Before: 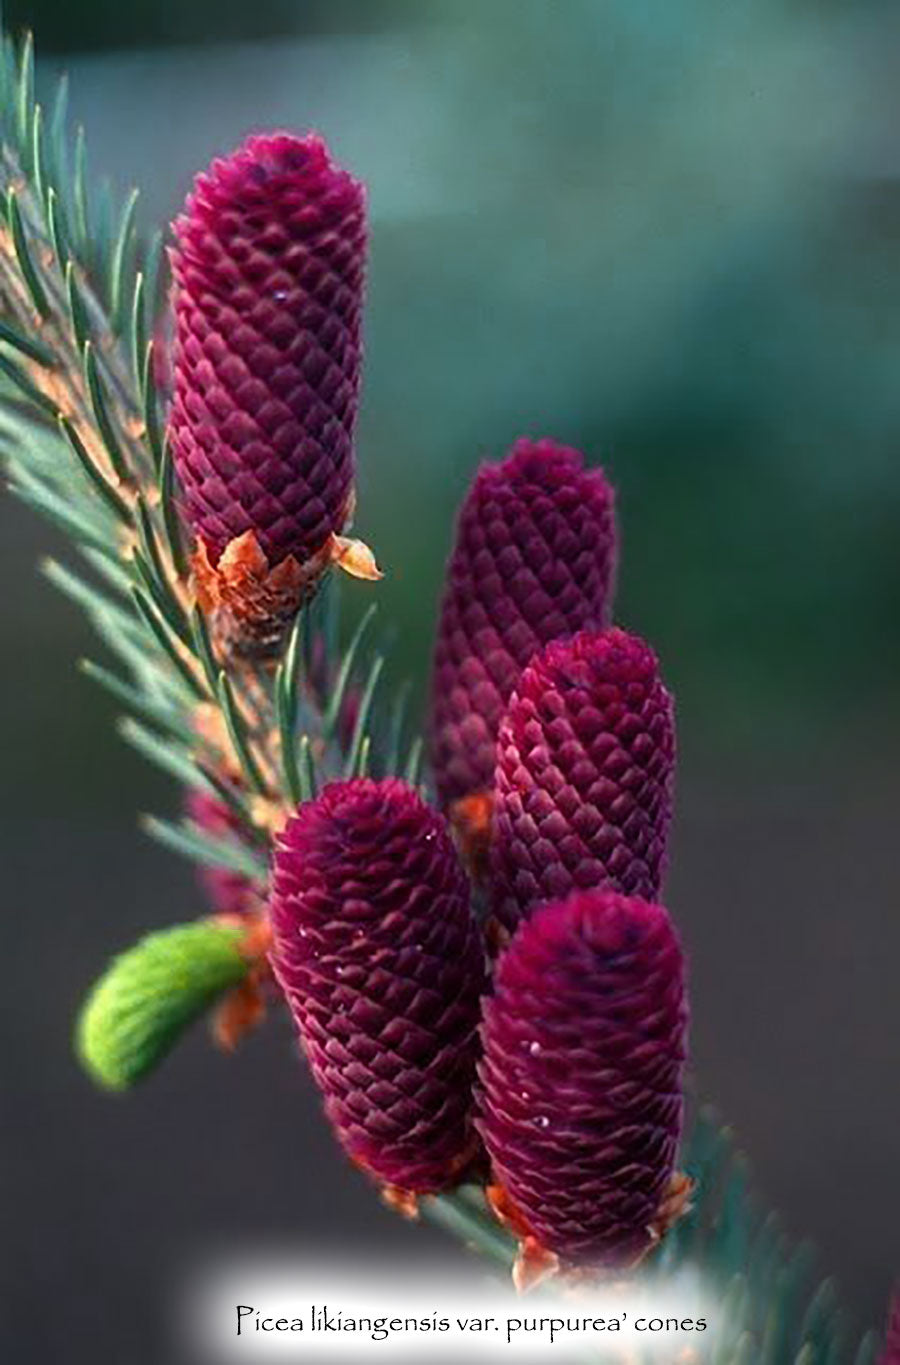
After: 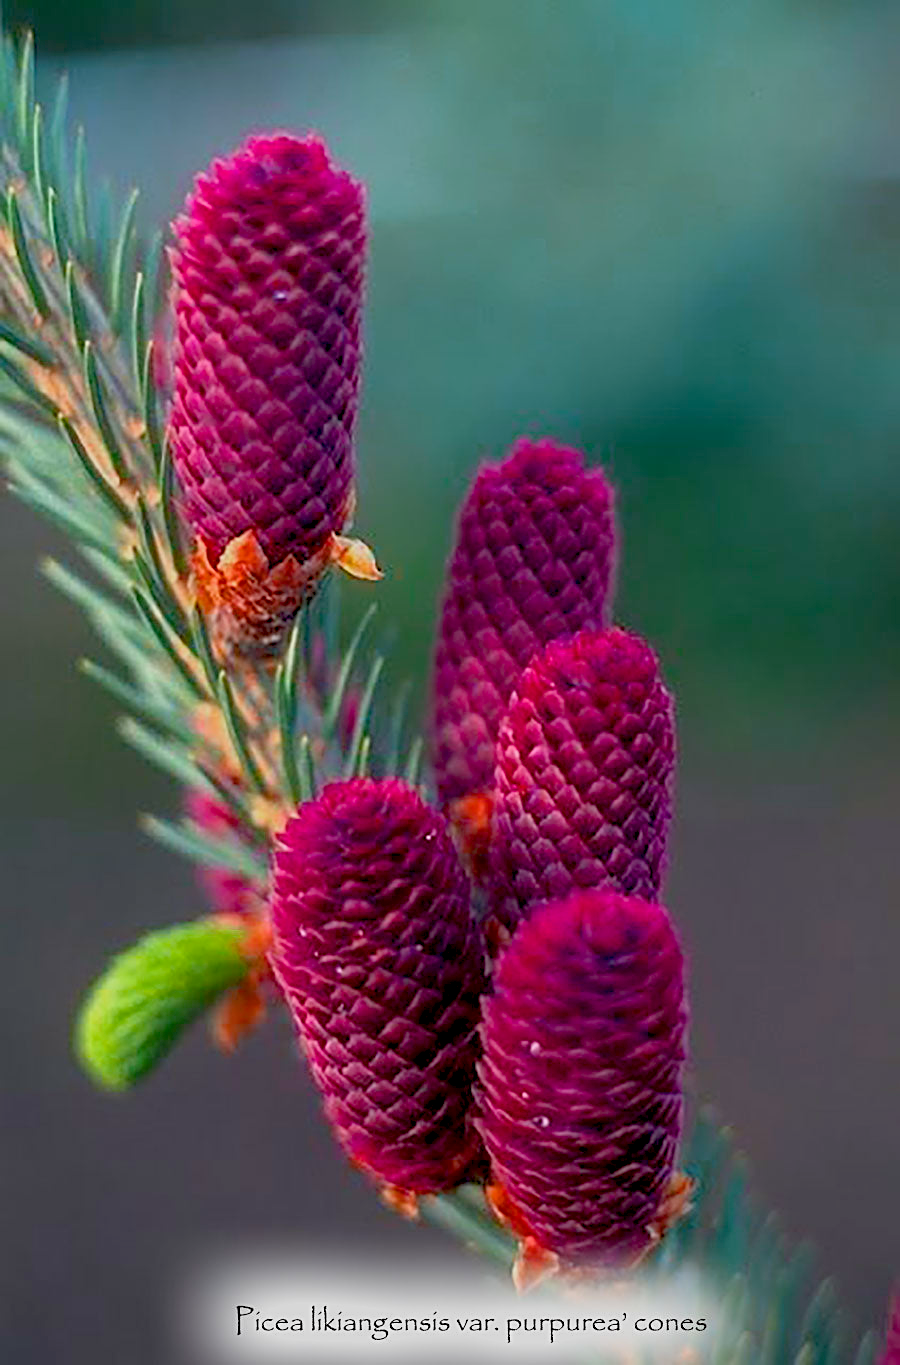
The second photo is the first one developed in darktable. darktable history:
sharpen: on, module defaults
color balance rgb: shadows lift › chroma 1.017%, shadows lift › hue 29.47°, perceptual saturation grading › global saturation 17.65%, contrast -29.671%
exposure: black level correction 0.005, exposure 0.278 EV, compensate highlight preservation false
